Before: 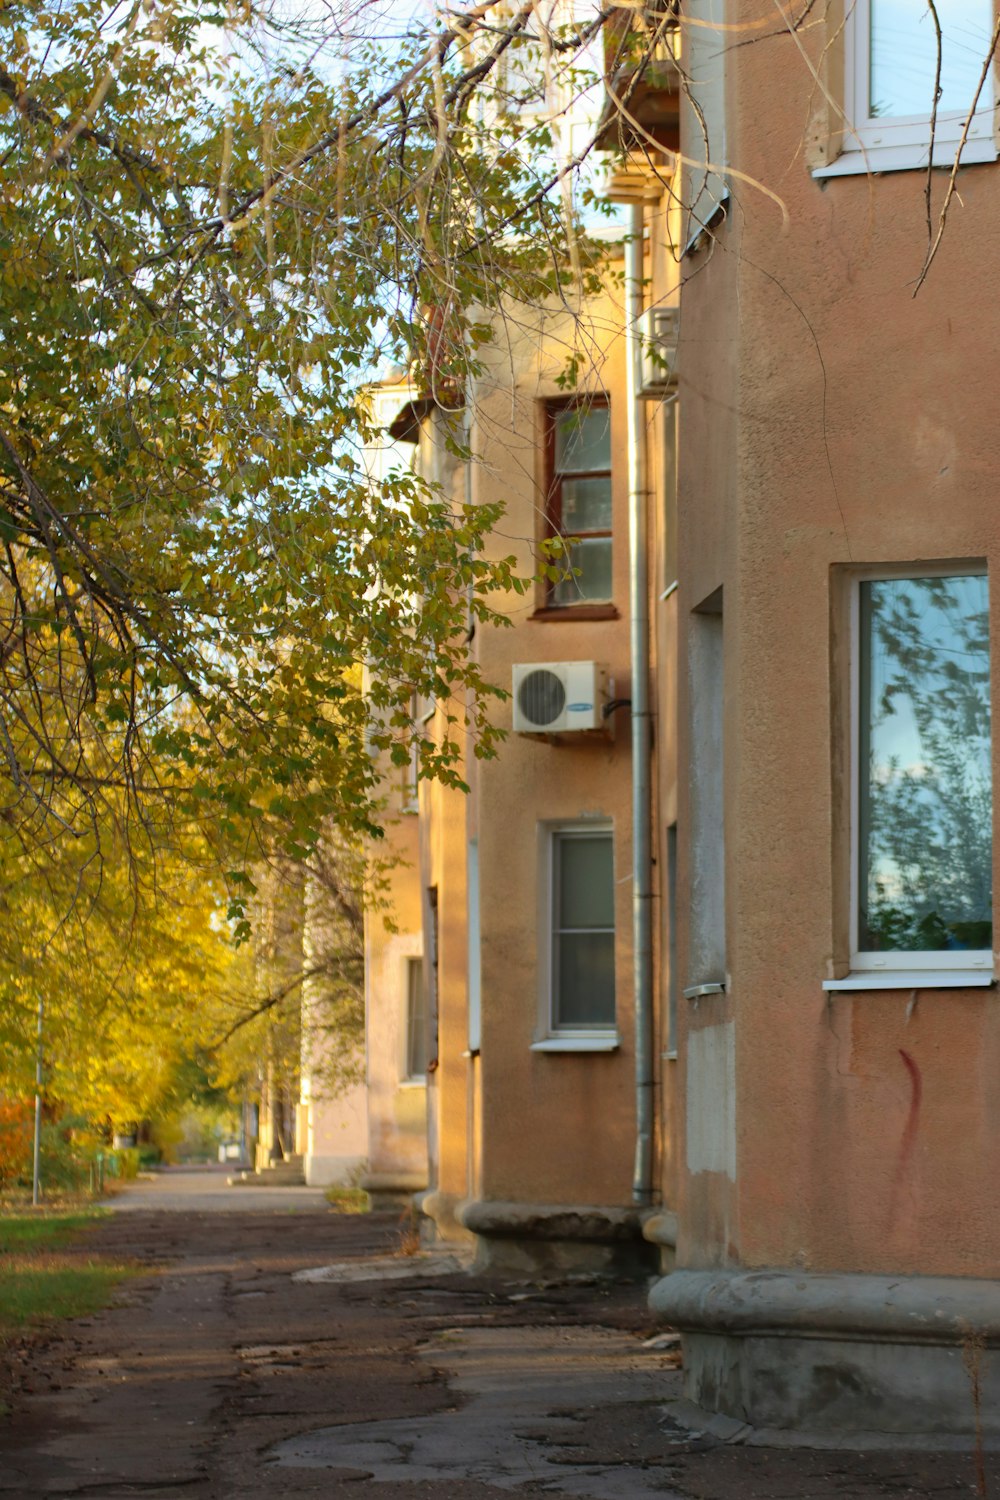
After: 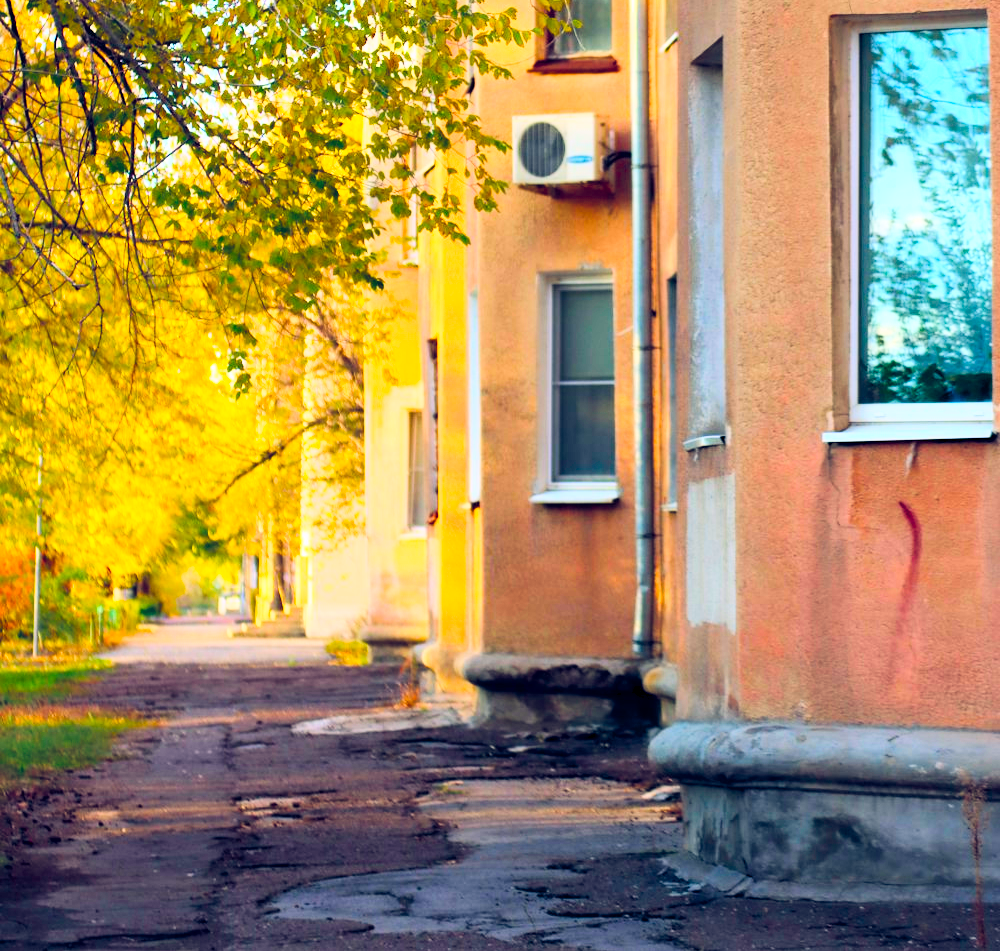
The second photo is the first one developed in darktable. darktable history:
color balance rgb: power › chroma 0.474%, power › hue 215.31°, highlights gain › chroma 1.478%, highlights gain › hue 312.37°, global offset › luminance -0.277%, global offset › chroma 0.307%, global offset › hue 260.99°, linear chroma grading › global chroma 15.462%, perceptual saturation grading › global saturation 34.541%, perceptual saturation grading › highlights -25.072%, perceptual saturation grading › shadows 49.334%
crop and rotate: top 36.551%
contrast brightness saturation: contrast 0.039, saturation 0.066
base curve: curves: ch0 [(0, 0) (0.007, 0.004) (0.027, 0.03) (0.046, 0.07) (0.207, 0.54) (0.442, 0.872) (0.673, 0.972) (1, 1)]
exposure: exposure 0.203 EV, compensate highlight preservation false
